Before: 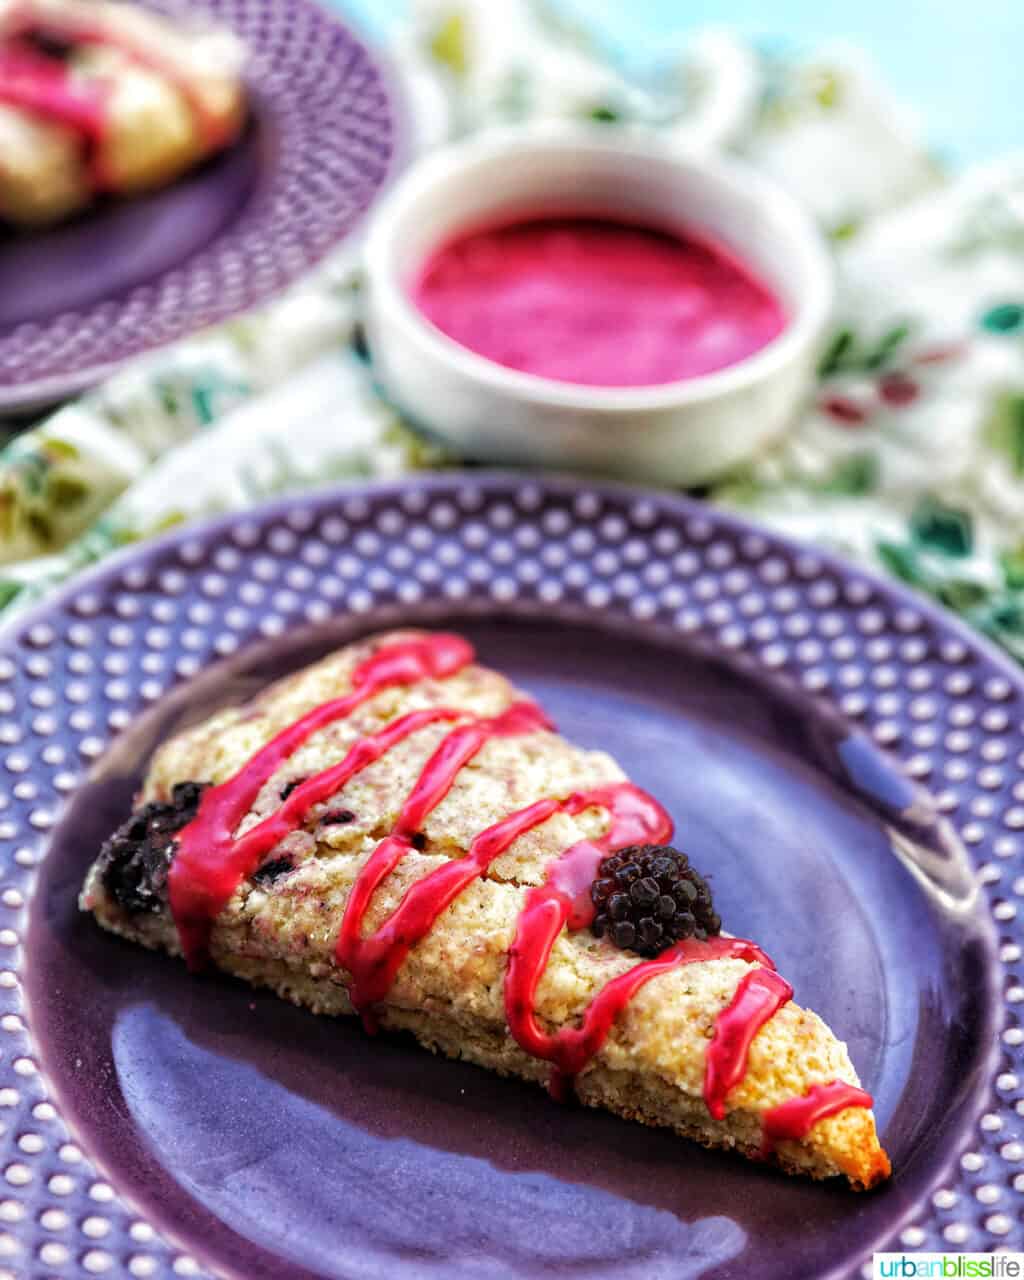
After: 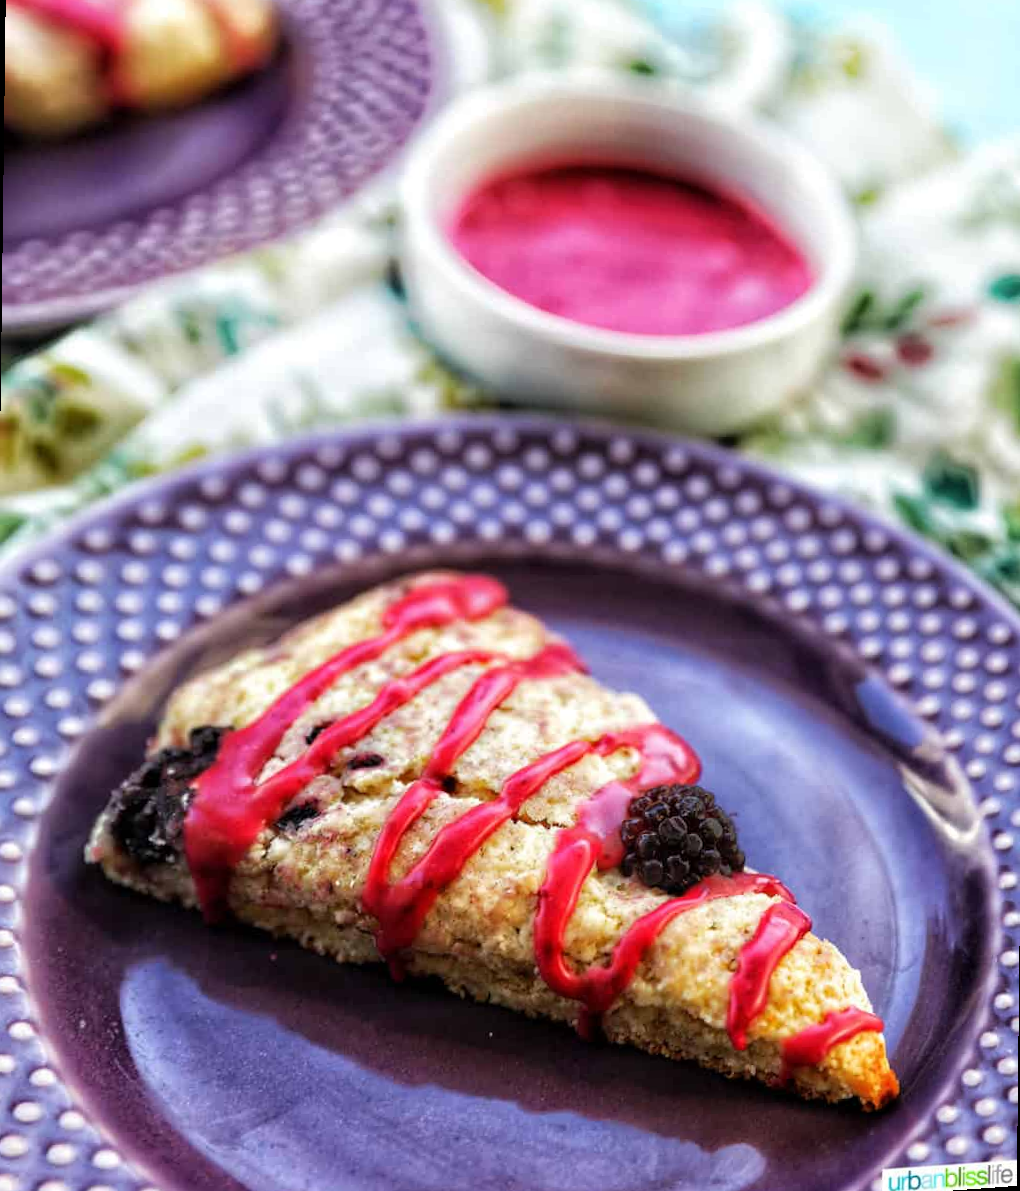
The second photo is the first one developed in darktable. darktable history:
white balance: emerald 1
rotate and perspective: rotation 0.679°, lens shift (horizontal) 0.136, crop left 0.009, crop right 0.991, crop top 0.078, crop bottom 0.95
